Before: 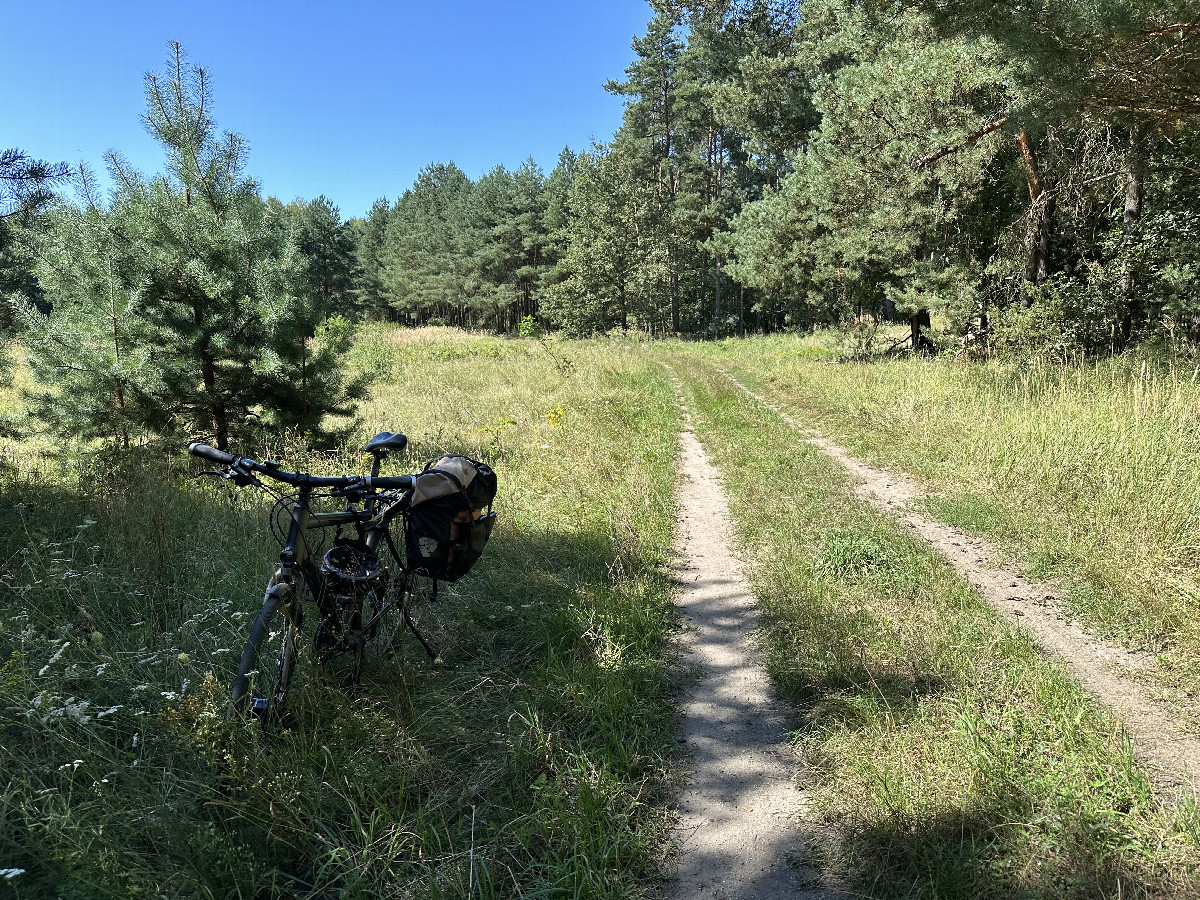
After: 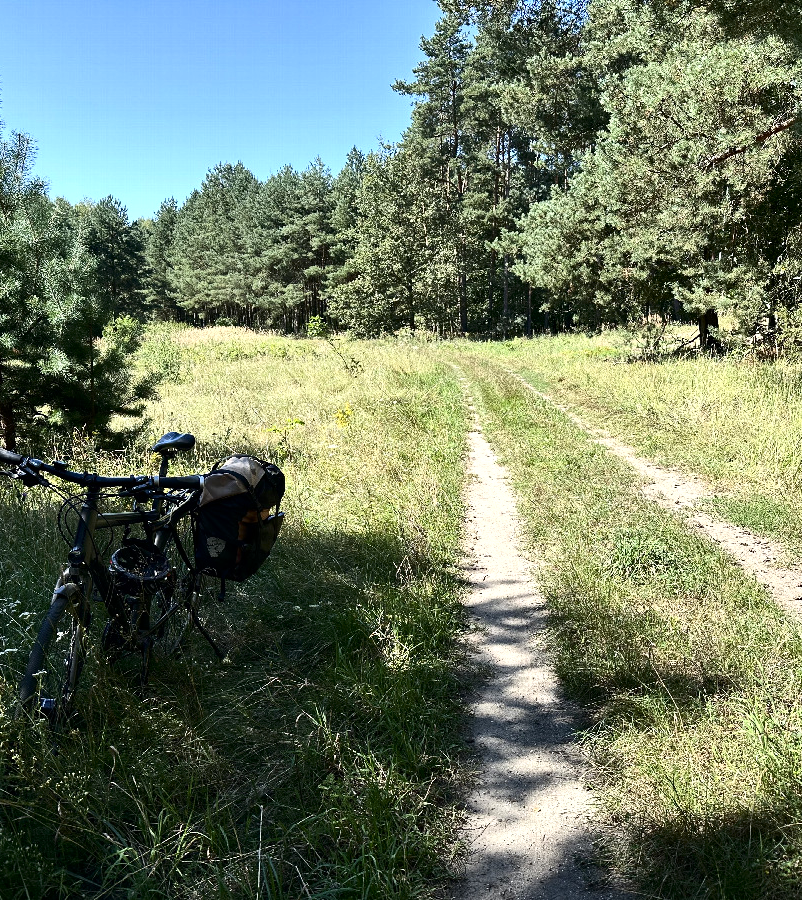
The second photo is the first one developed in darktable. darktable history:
levels: levels [0, 0.474, 0.947]
crop and rotate: left 17.732%, right 15.423%
contrast brightness saturation: contrast 0.28
